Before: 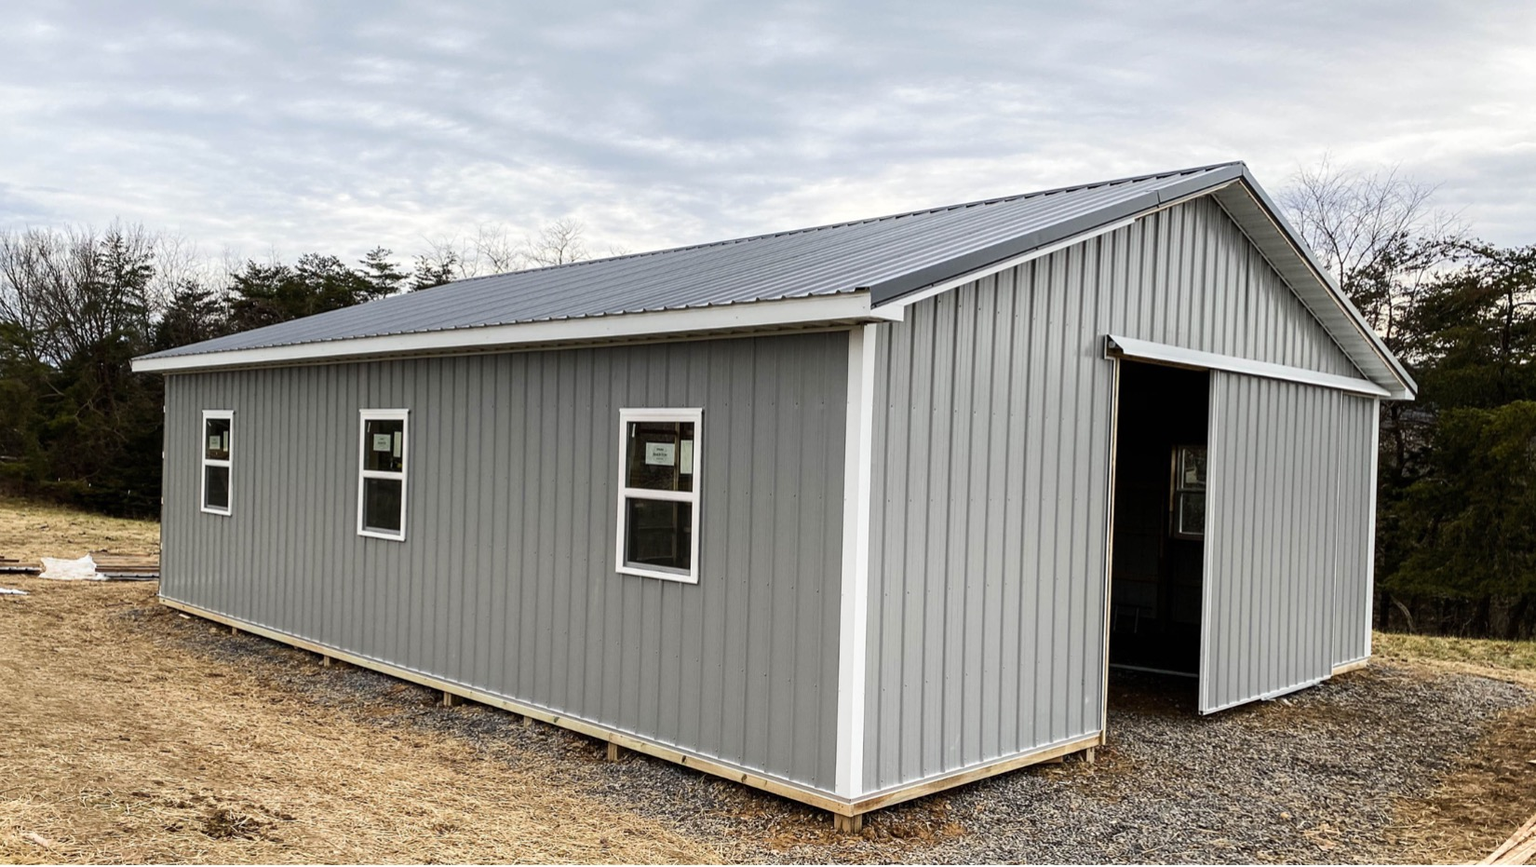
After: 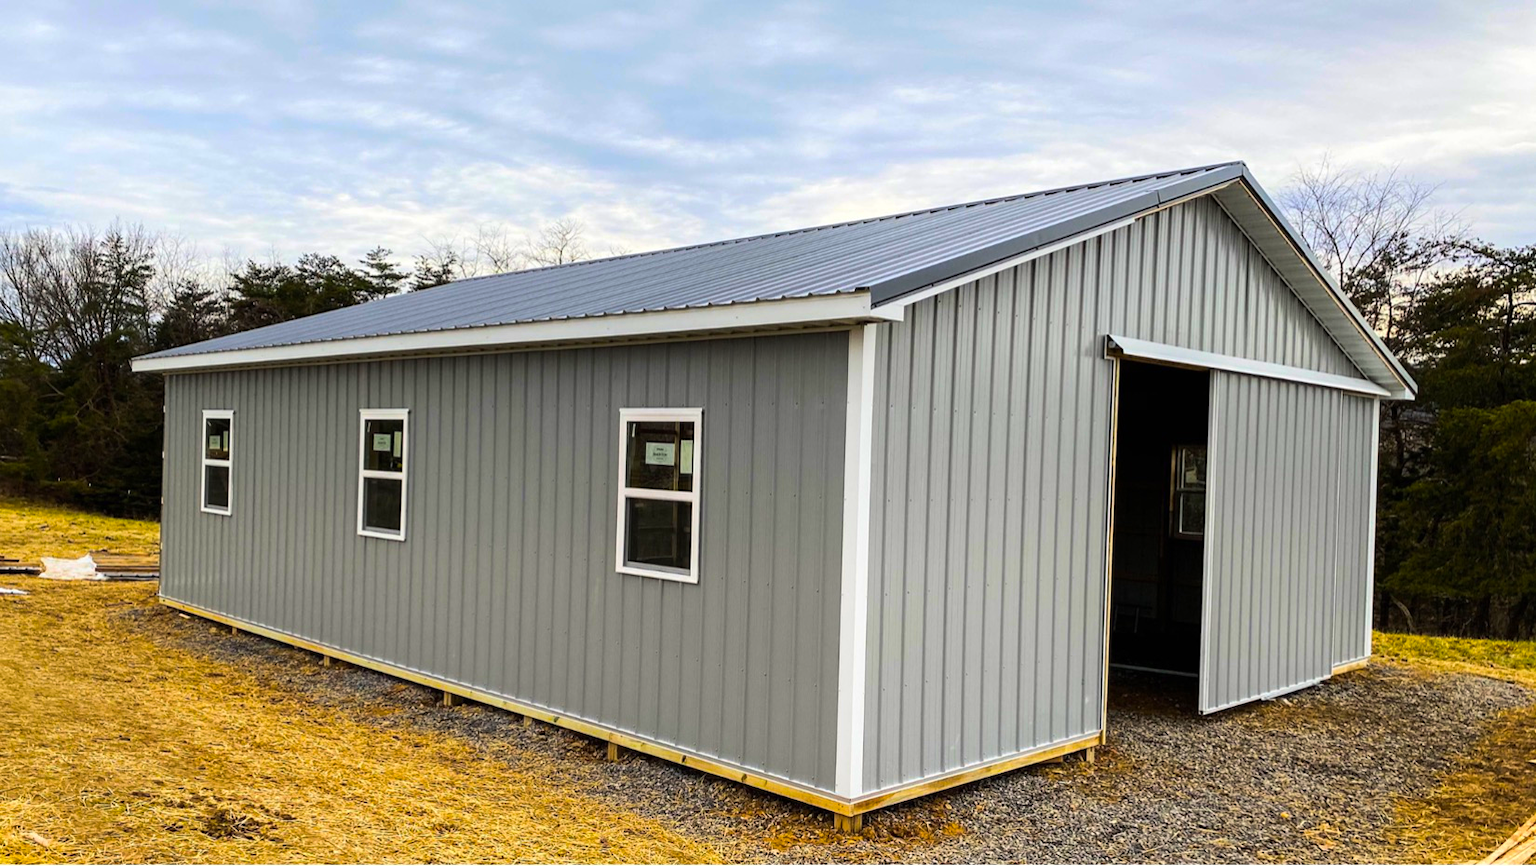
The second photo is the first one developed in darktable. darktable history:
color balance rgb: linear chroma grading › highlights 99.946%, linear chroma grading › global chroma 24.023%, perceptual saturation grading › global saturation 0.015%
